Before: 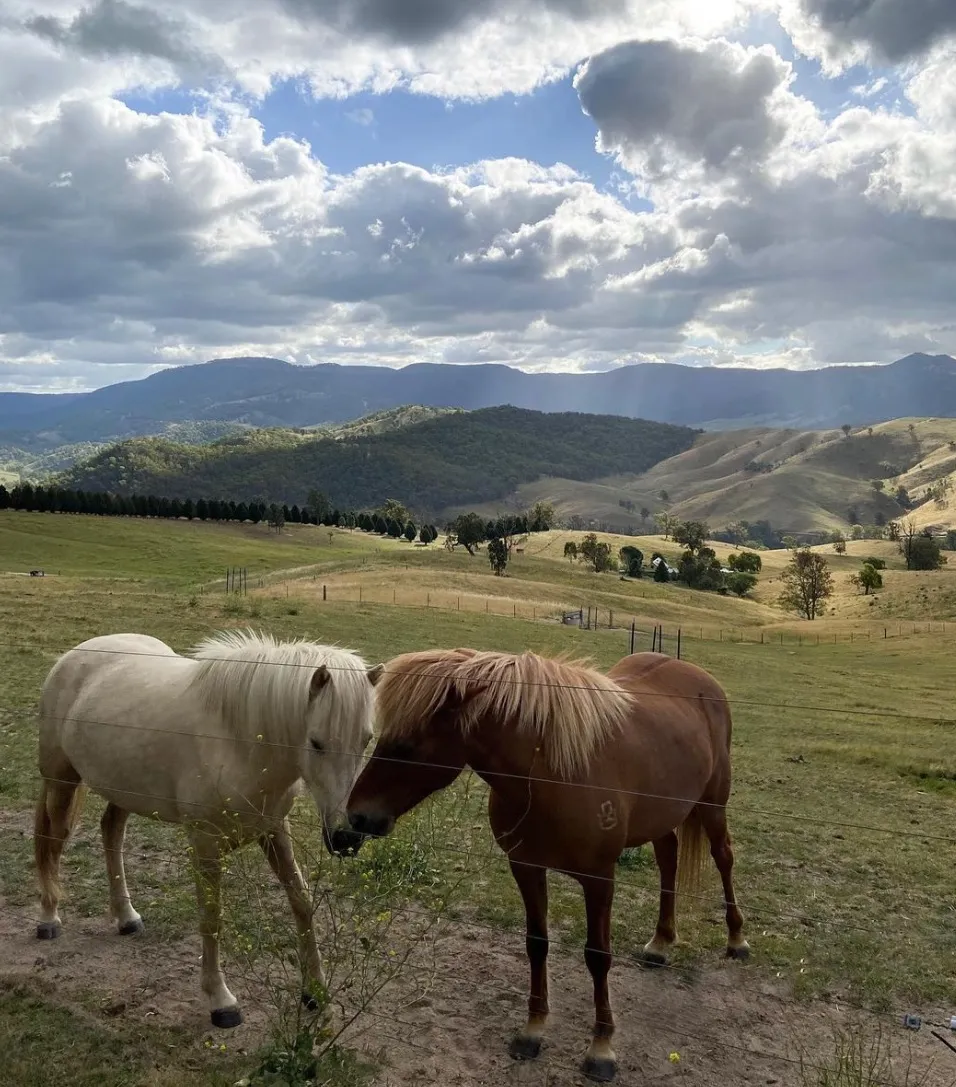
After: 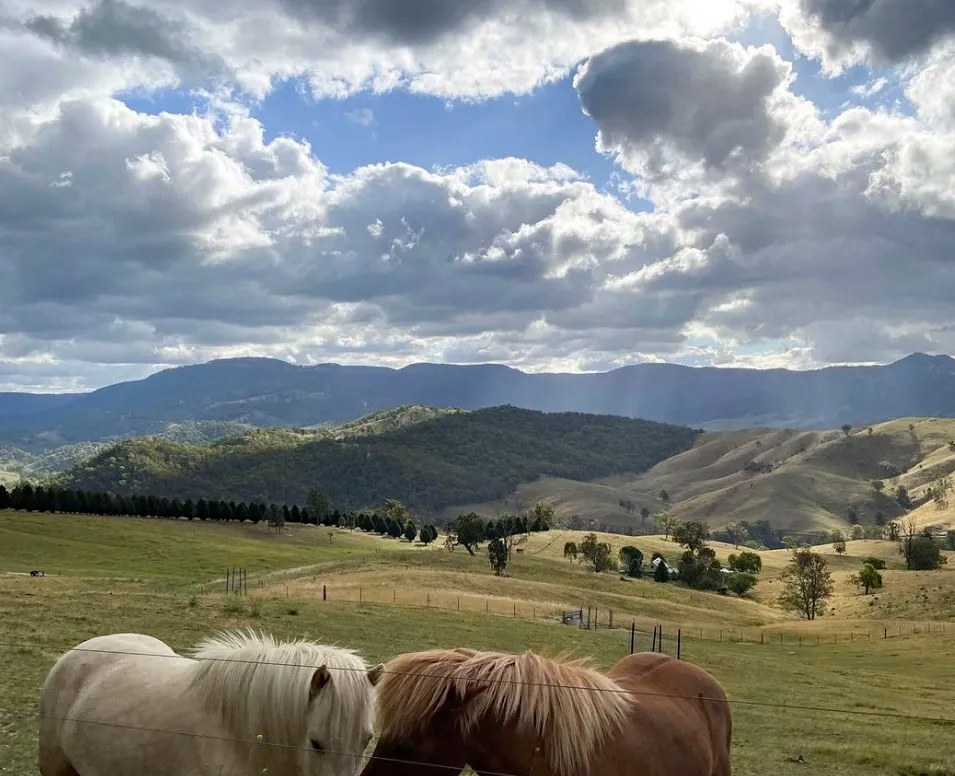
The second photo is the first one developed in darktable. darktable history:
crop: bottom 28.576%
haze removal: compatibility mode true, adaptive false
